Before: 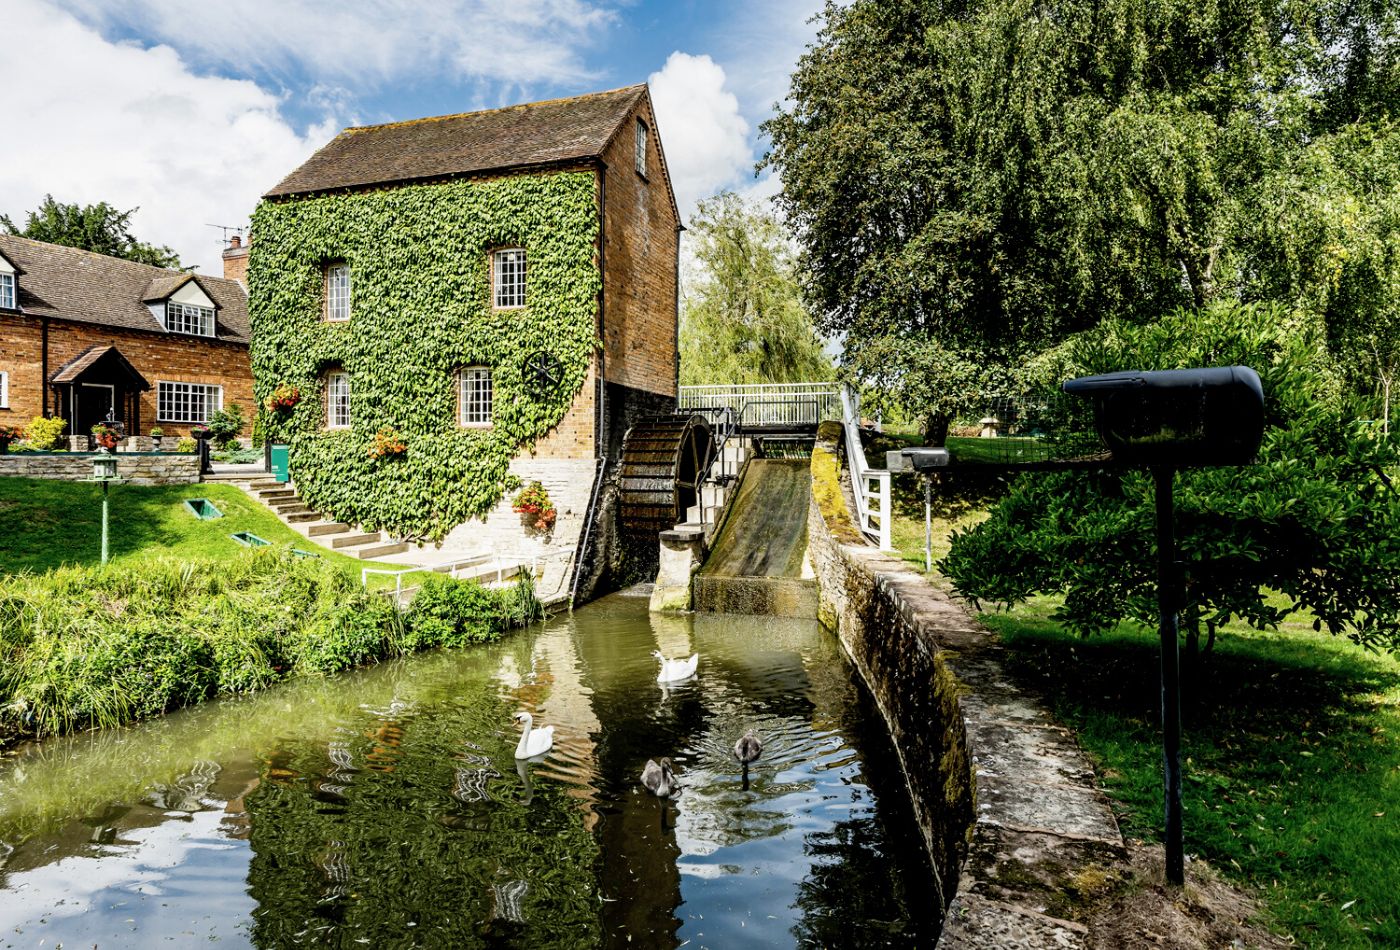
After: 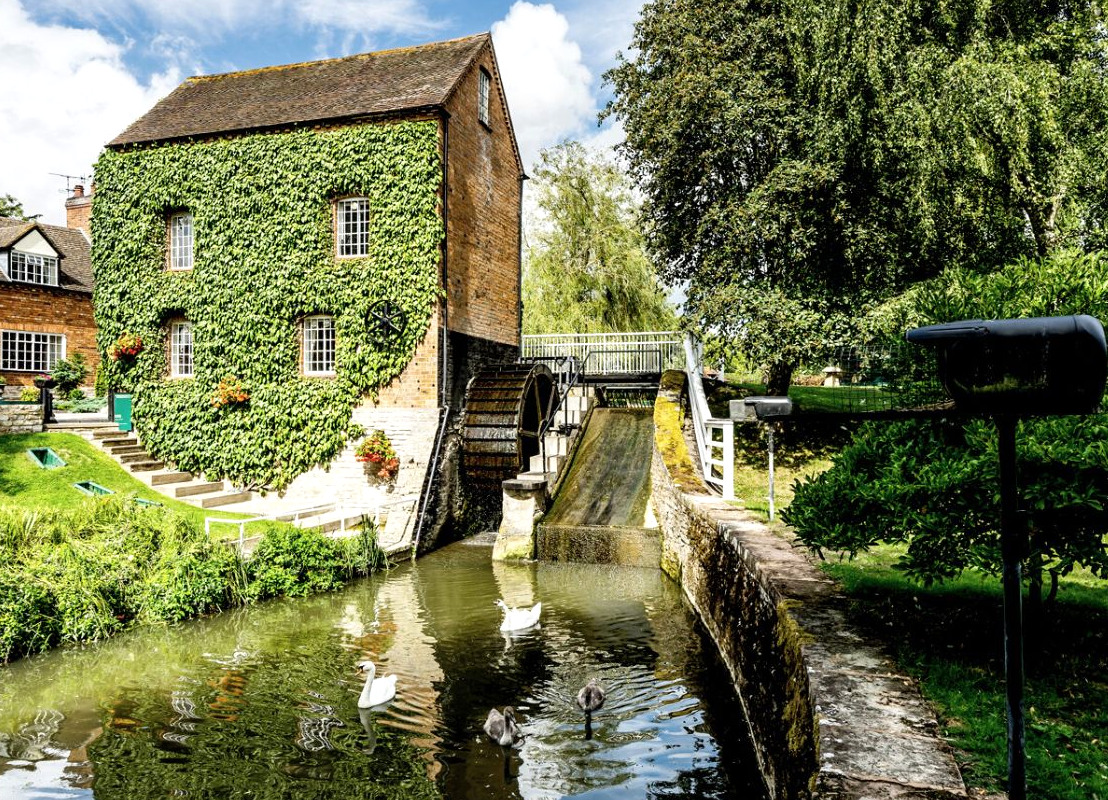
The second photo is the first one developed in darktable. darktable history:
crop: left 11.225%, top 5.381%, right 9.565%, bottom 10.314%
exposure: exposure 0.217 EV, compensate highlight preservation false
